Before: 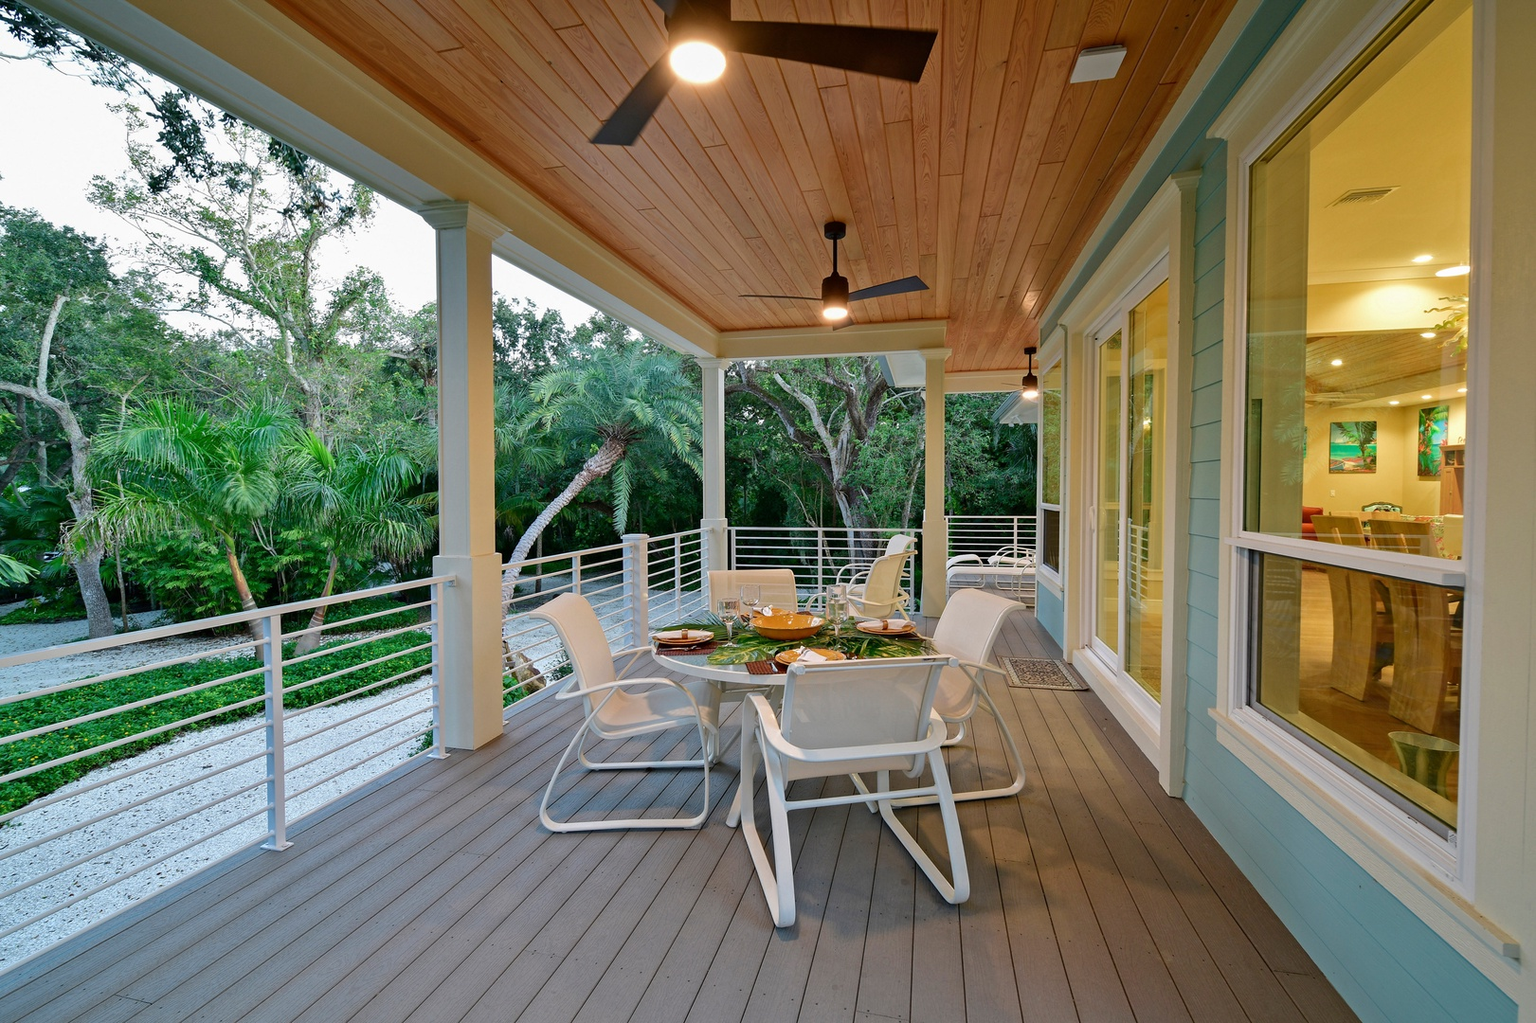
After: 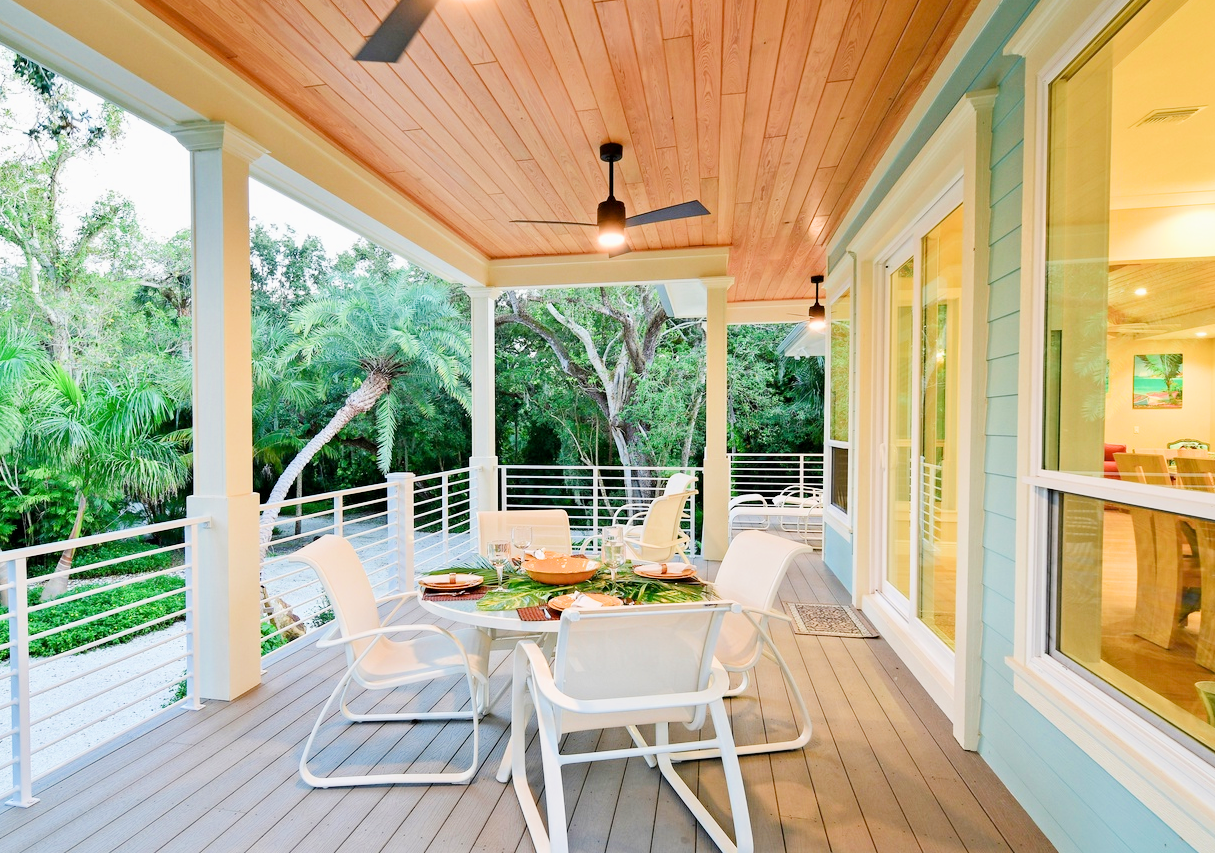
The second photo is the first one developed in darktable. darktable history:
filmic rgb: black relative exposure -7.41 EV, white relative exposure 4.84 EV, hardness 3.4
exposure: black level correction 0.001, exposure 1.824 EV, compensate highlight preservation false
crop: left 16.673%, top 8.494%, right 8.326%, bottom 12.437%
